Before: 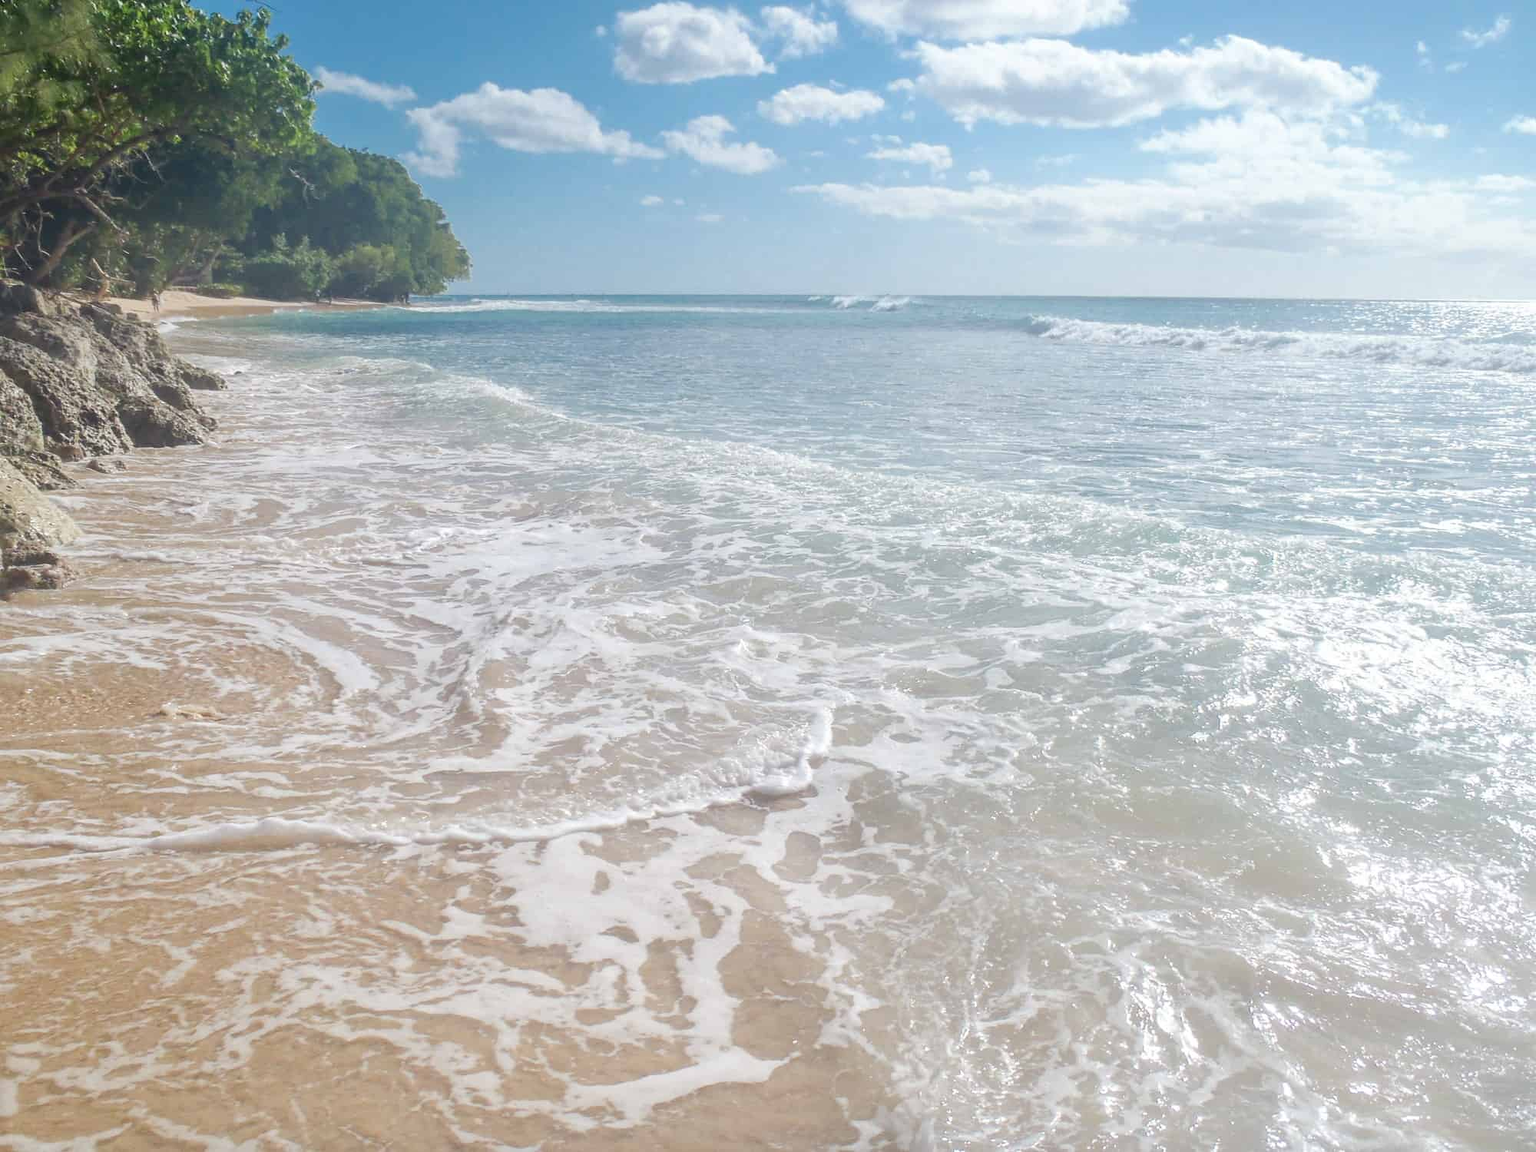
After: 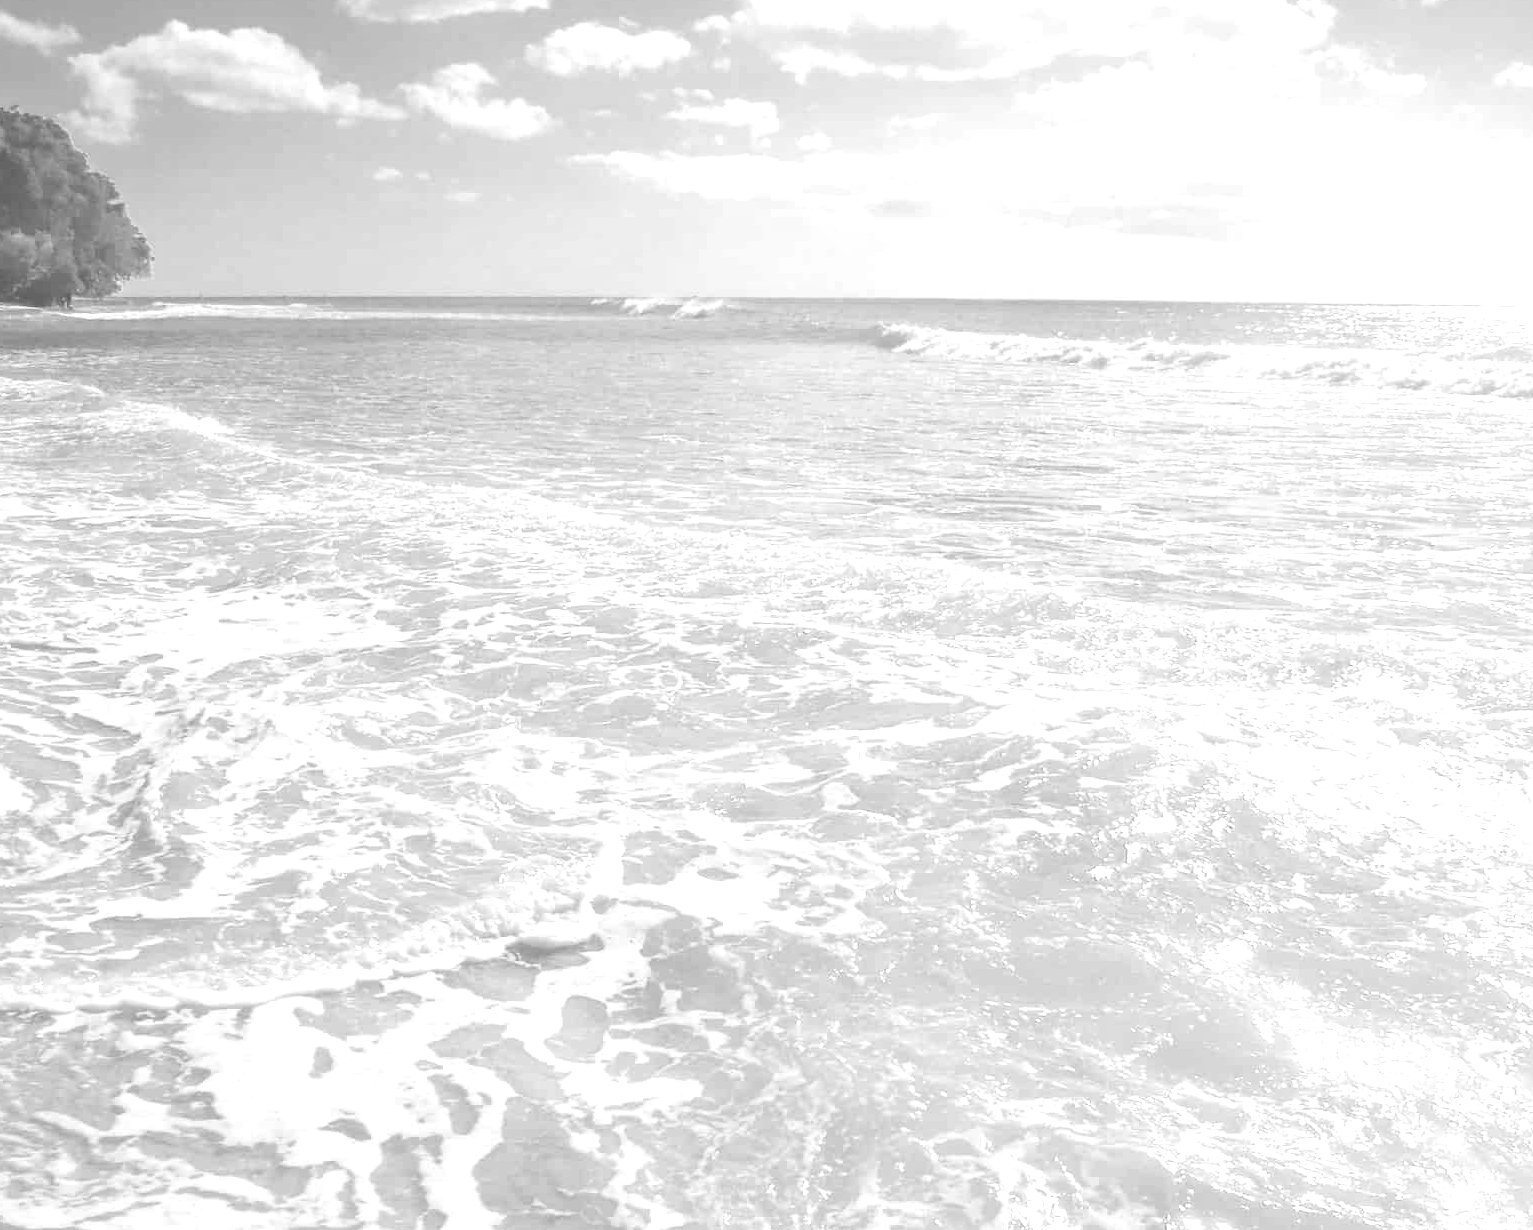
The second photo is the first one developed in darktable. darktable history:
monochrome: a -4.13, b 5.16, size 1
exposure: exposure 0.6 EV, compensate highlight preservation false
crop: left 23.095%, top 5.827%, bottom 11.854%
color zones: curves: ch1 [(0.29, 0.492) (0.373, 0.185) (0.509, 0.481)]; ch2 [(0.25, 0.462) (0.749, 0.457)], mix 40.67%
